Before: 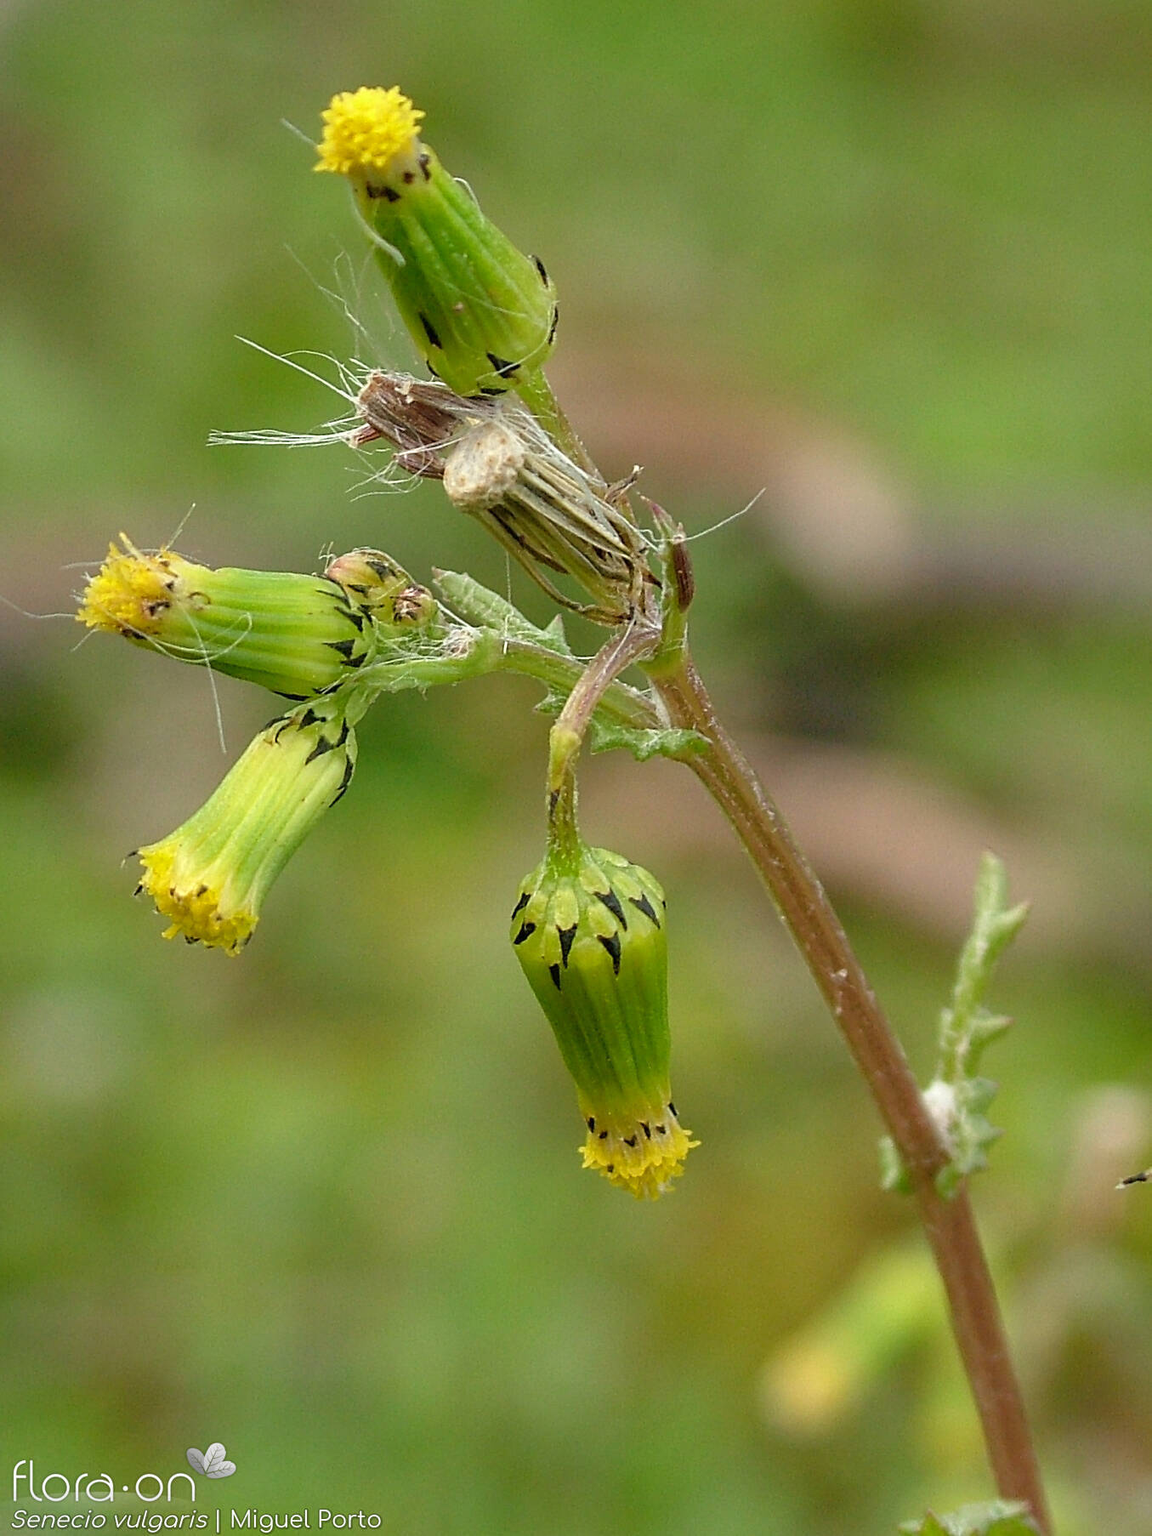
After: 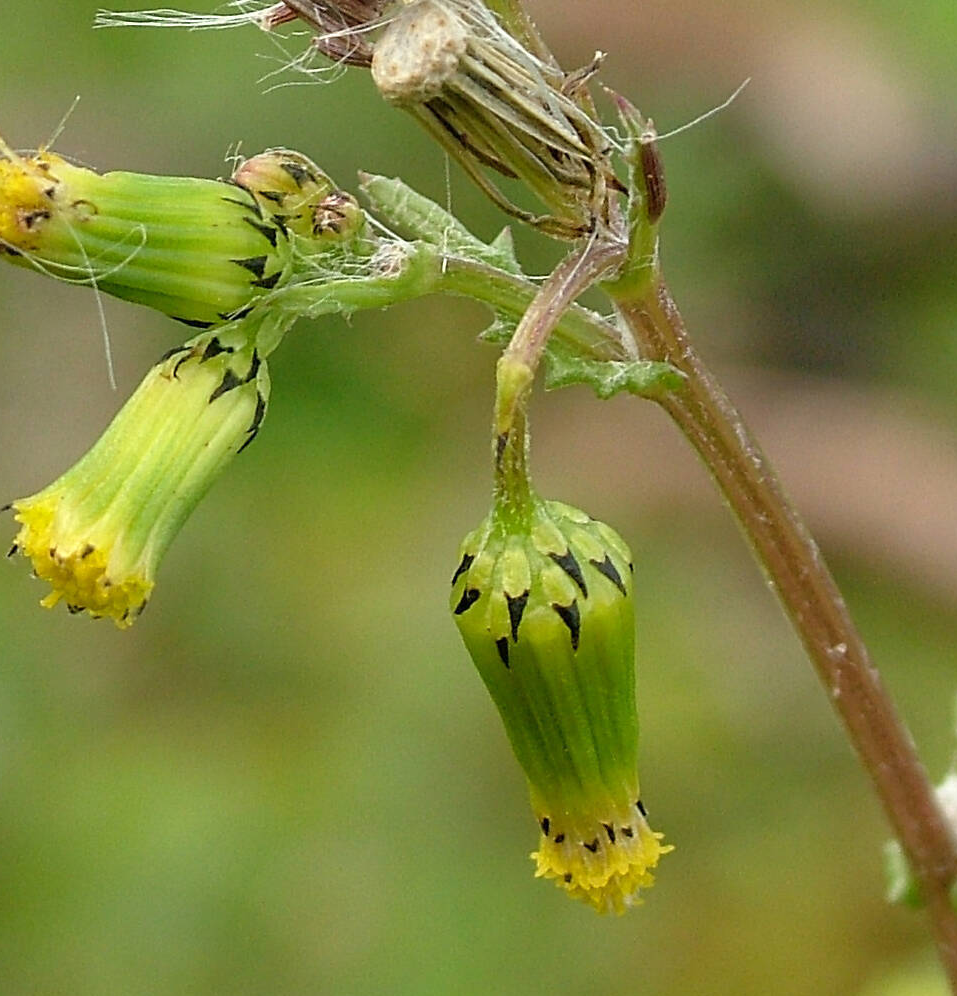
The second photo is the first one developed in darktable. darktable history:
crop: left 11.081%, top 27.505%, right 18.275%, bottom 17.296%
